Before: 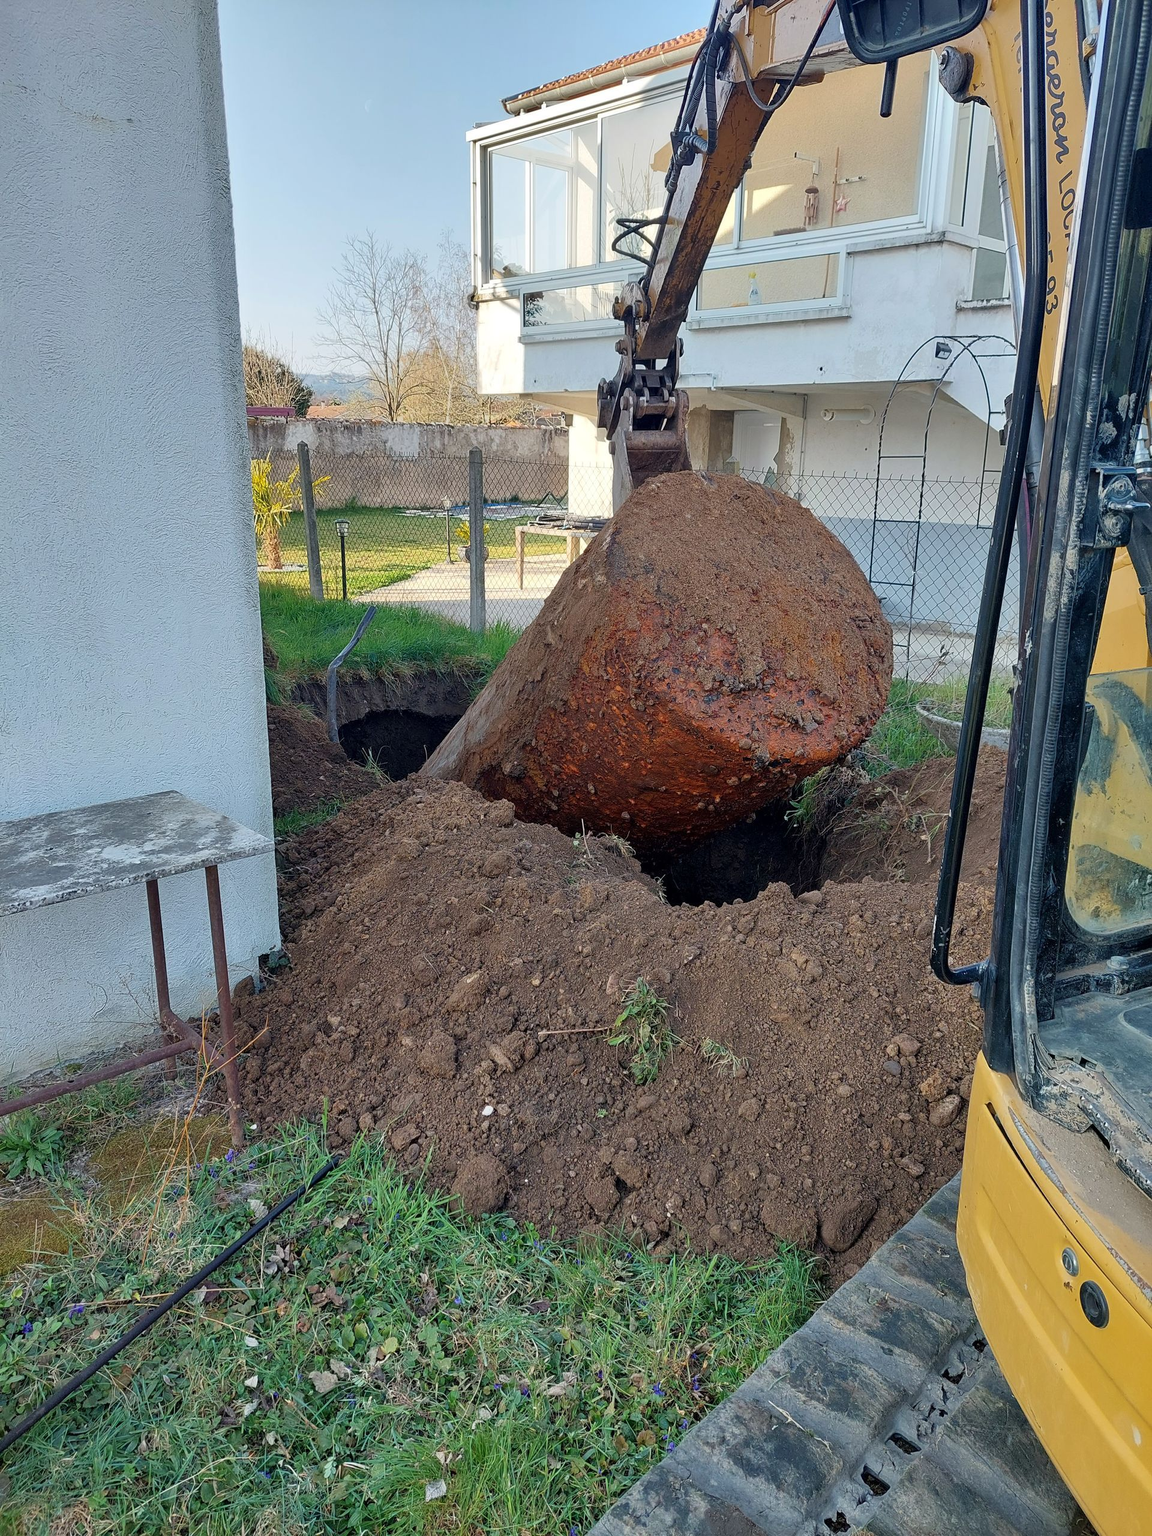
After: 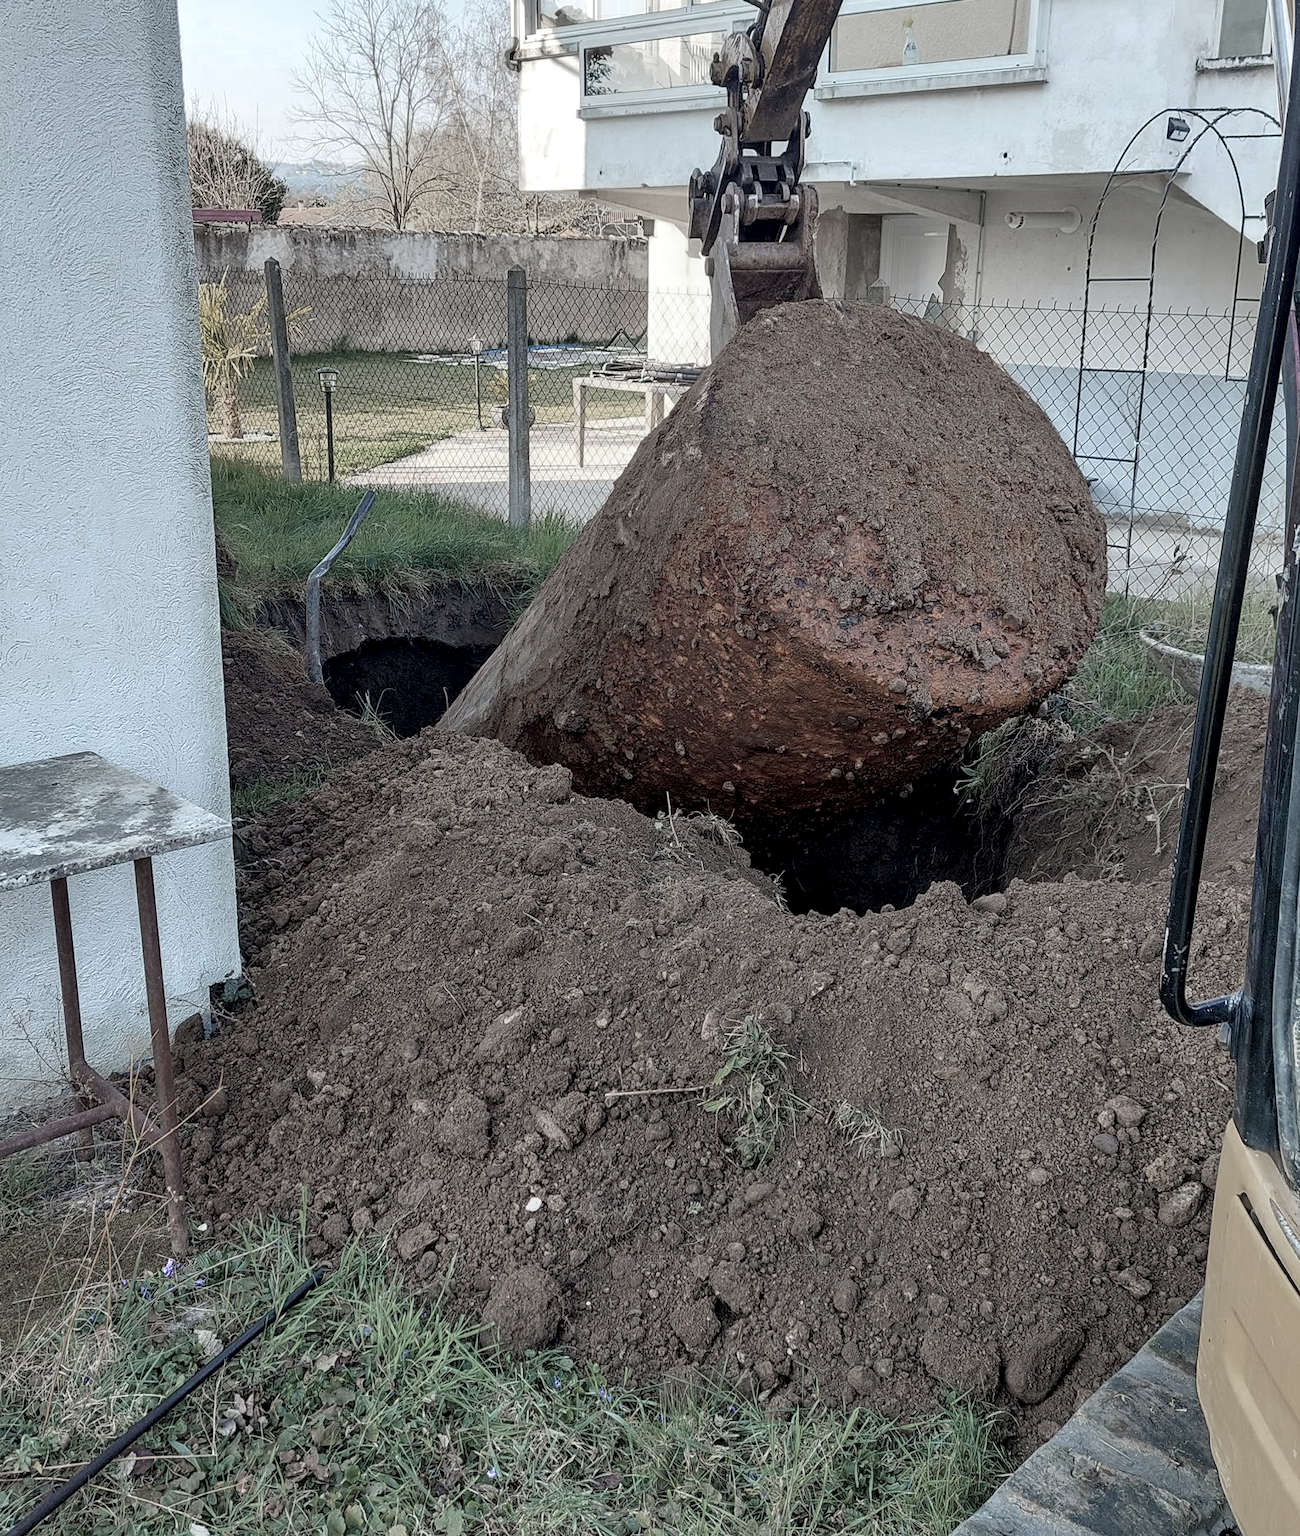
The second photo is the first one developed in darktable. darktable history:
color zones: curves: ch0 [(0, 0.613) (0.01, 0.613) (0.245, 0.448) (0.498, 0.529) (0.642, 0.665) (0.879, 0.777) (0.99, 0.613)]; ch1 [(0, 0.272) (0.219, 0.127) (0.724, 0.346)]
local contrast: on, module defaults
crop: left 9.635%, top 16.913%, right 10.501%, bottom 12.346%
